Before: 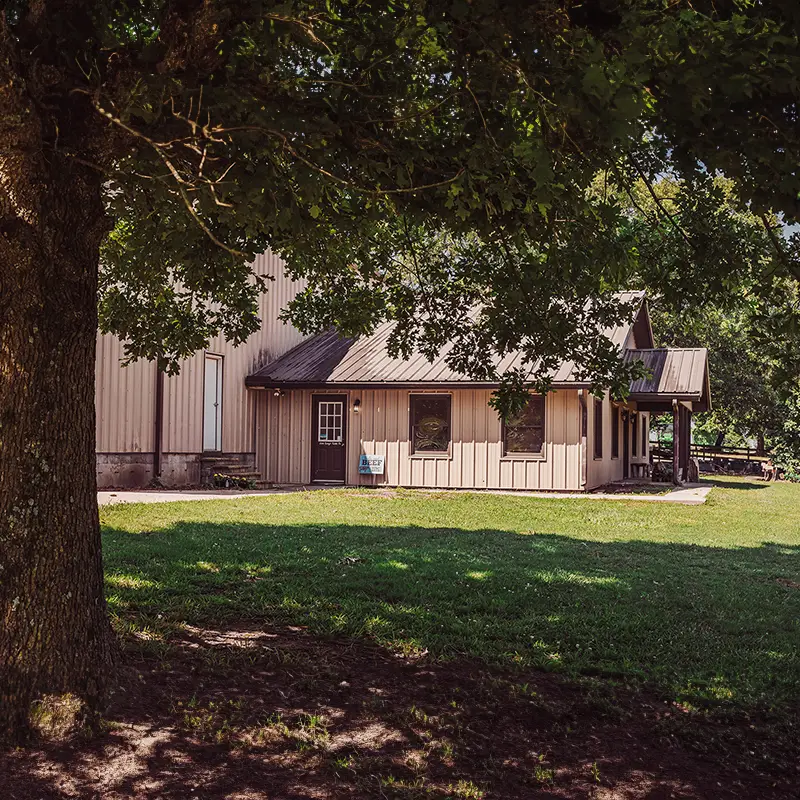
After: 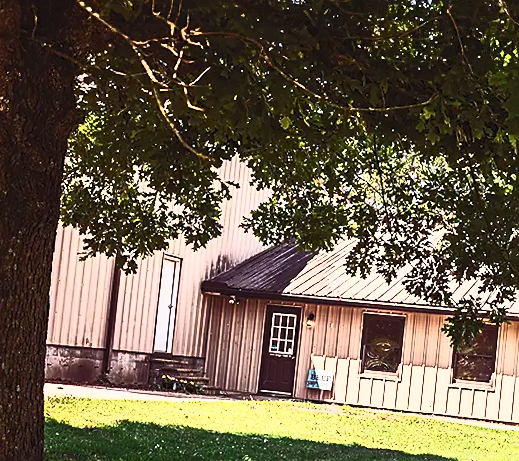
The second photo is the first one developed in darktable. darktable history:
sharpen: radius 1.864, amount 0.398, threshold 1.271
color correction: saturation 0.8
levels: mode automatic, black 0.023%, white 99.97%, levels [0.062, 0.494, 0.925]
crop and rotate: angle -4.99°, left 2.122%, top 6.945%, right 27.566%, bottom 30.519%
contrast brightness saturation: contrast 0.83, brightness 0.59, saturation 0.59
